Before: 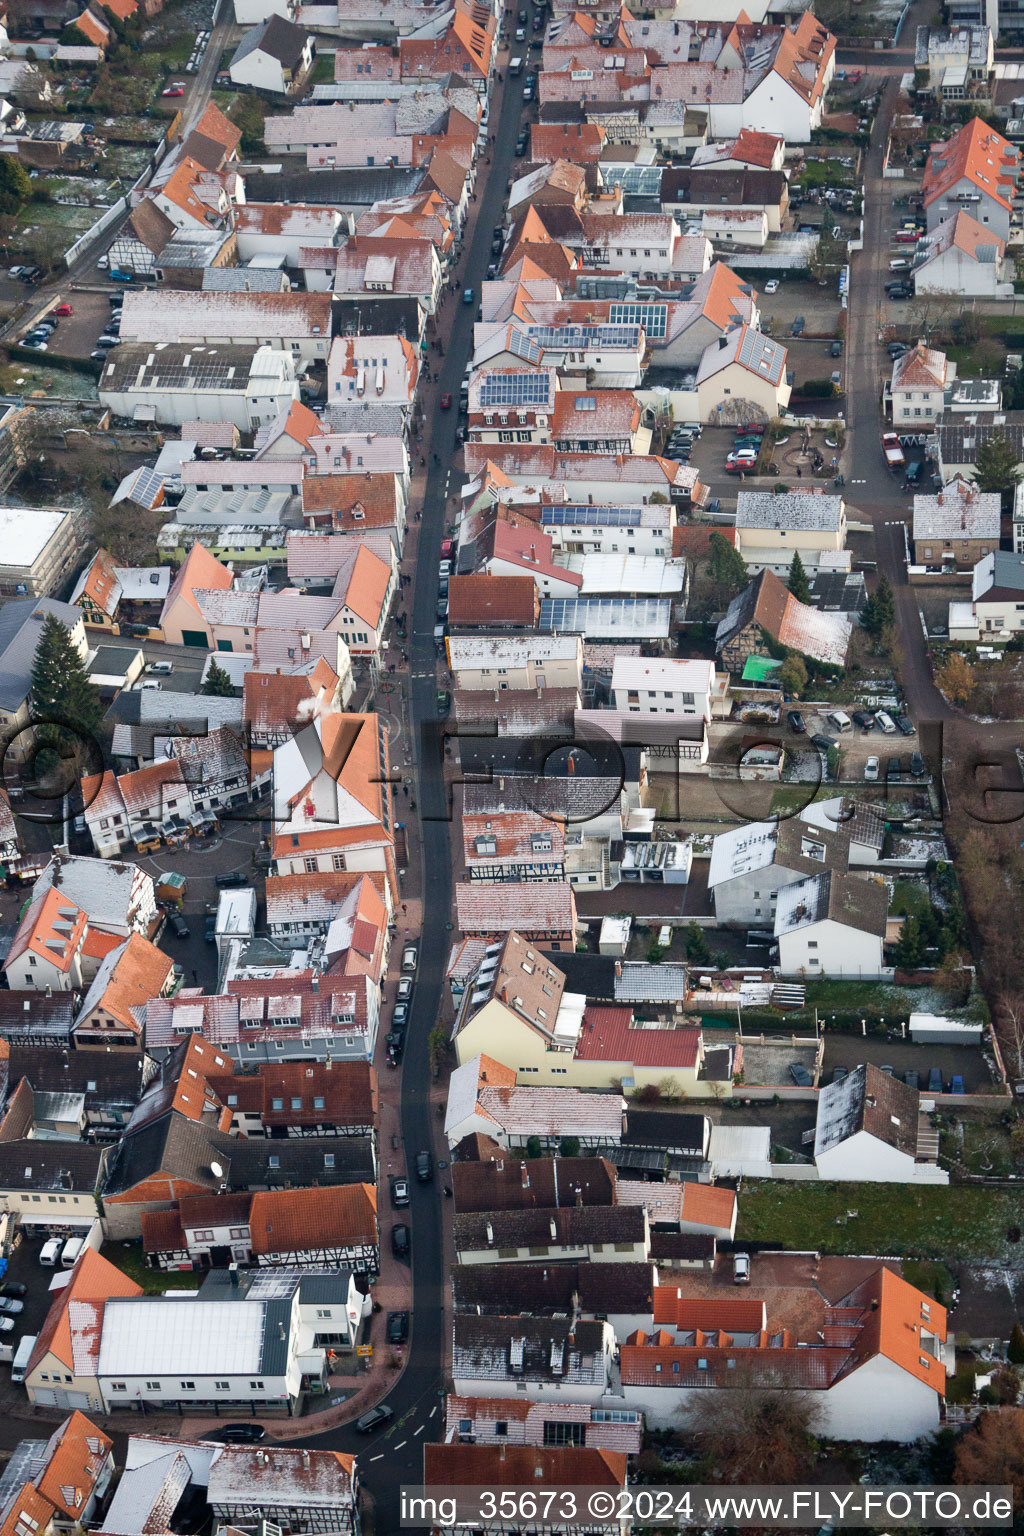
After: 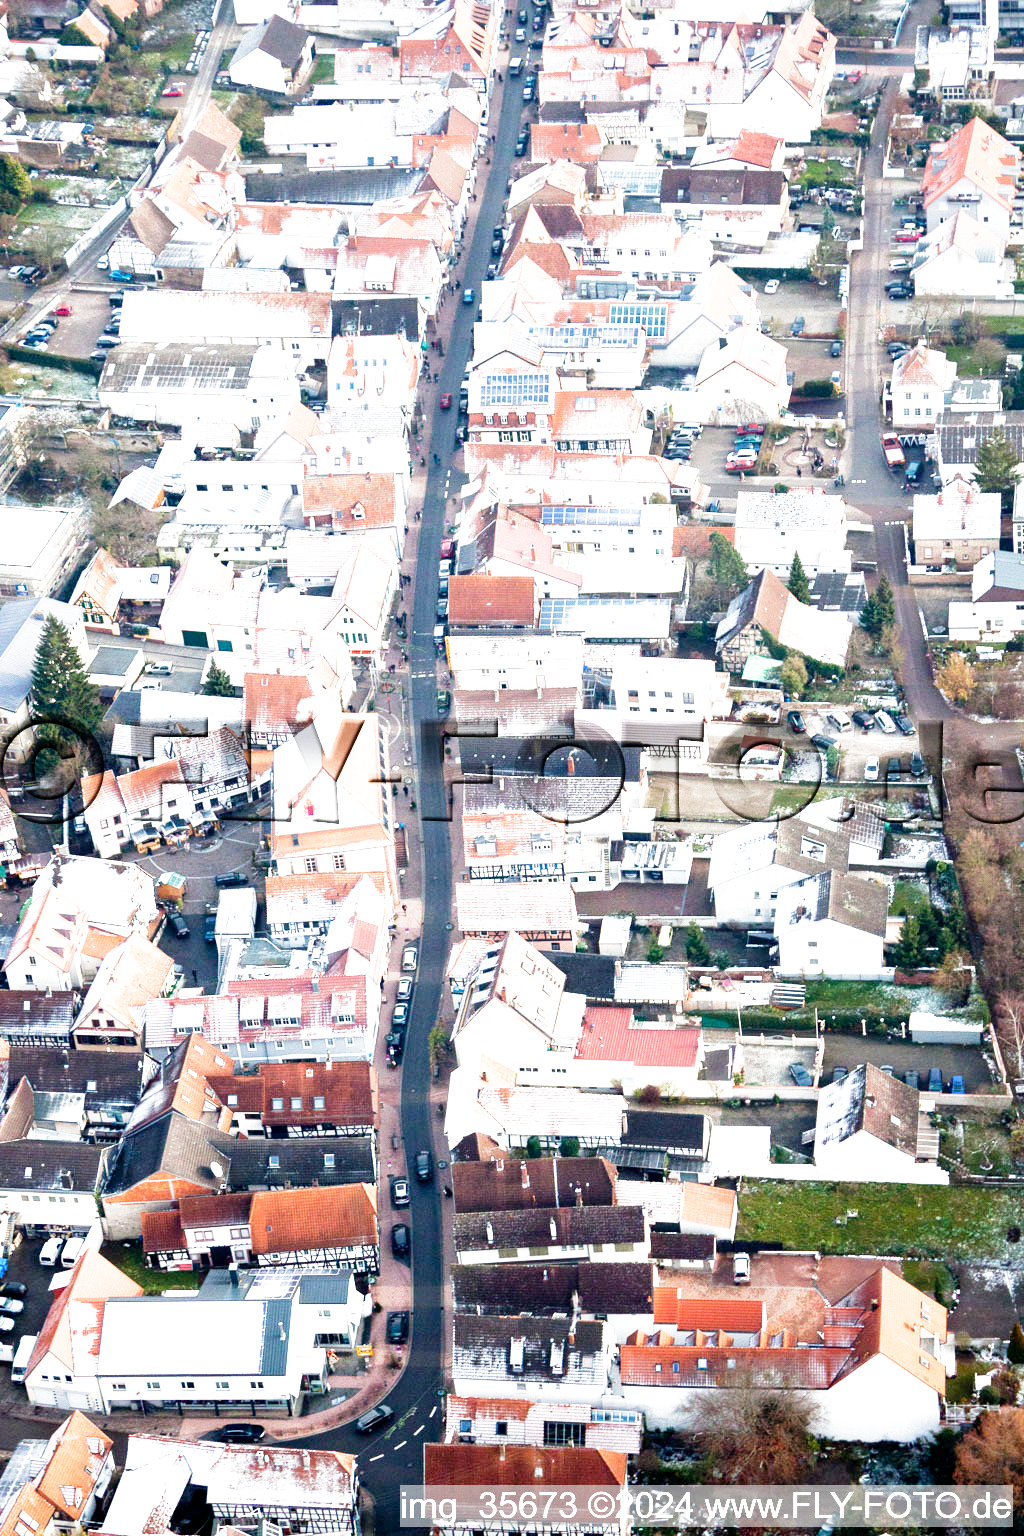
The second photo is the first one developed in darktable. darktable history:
filmic rgb: middle gray luminance 10%, black relative exposure -8.61 EV, white relative exposure 3.3 EV, threshold 6 EV, target black luminance 0%, hardness 5.2, latitude 44.69%, contrast 1.302, highlights saturation mix 5%, shadows ↔ highlights balance 24.64%, add noise in highlights 0, preserve chrominance no, color science v3 (2019), use custom middle-gray values true, iterations of high-quality reconstruction 0, contrast in highlights soft, enable highlight reconstruction true
exposure: black level correction 0, exposure 1.1 EV, compensate exposure bias true, compensate highlight preservation false
